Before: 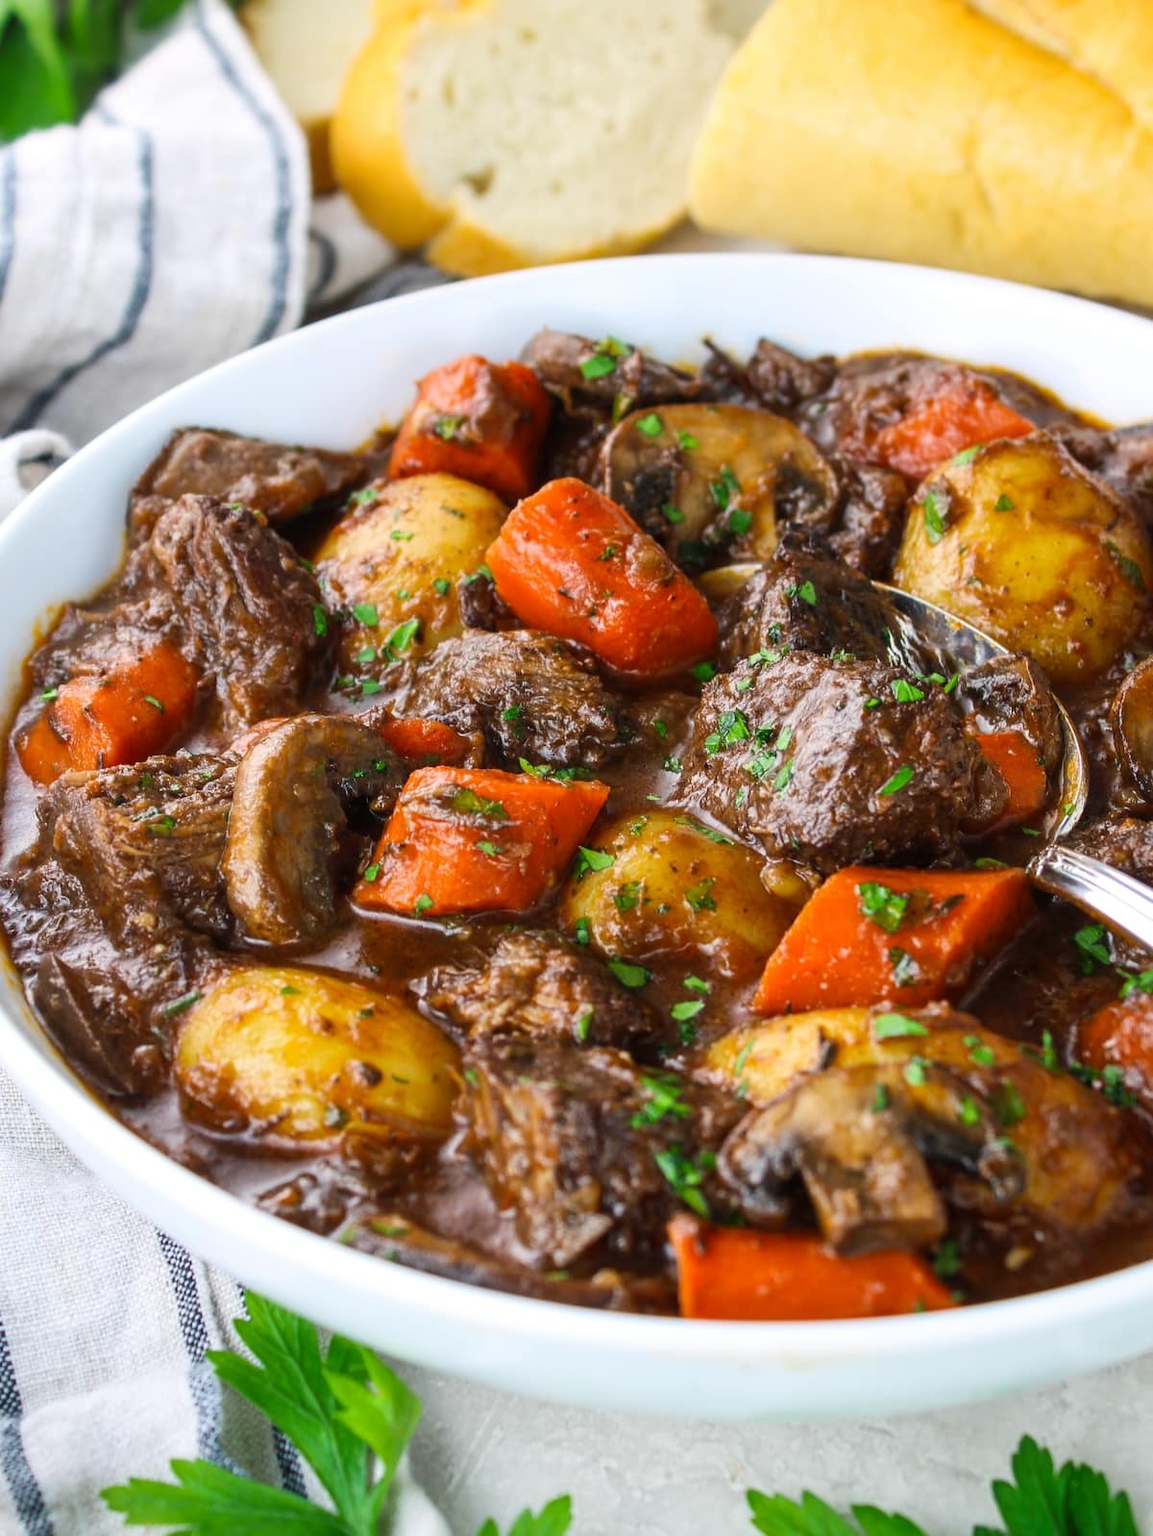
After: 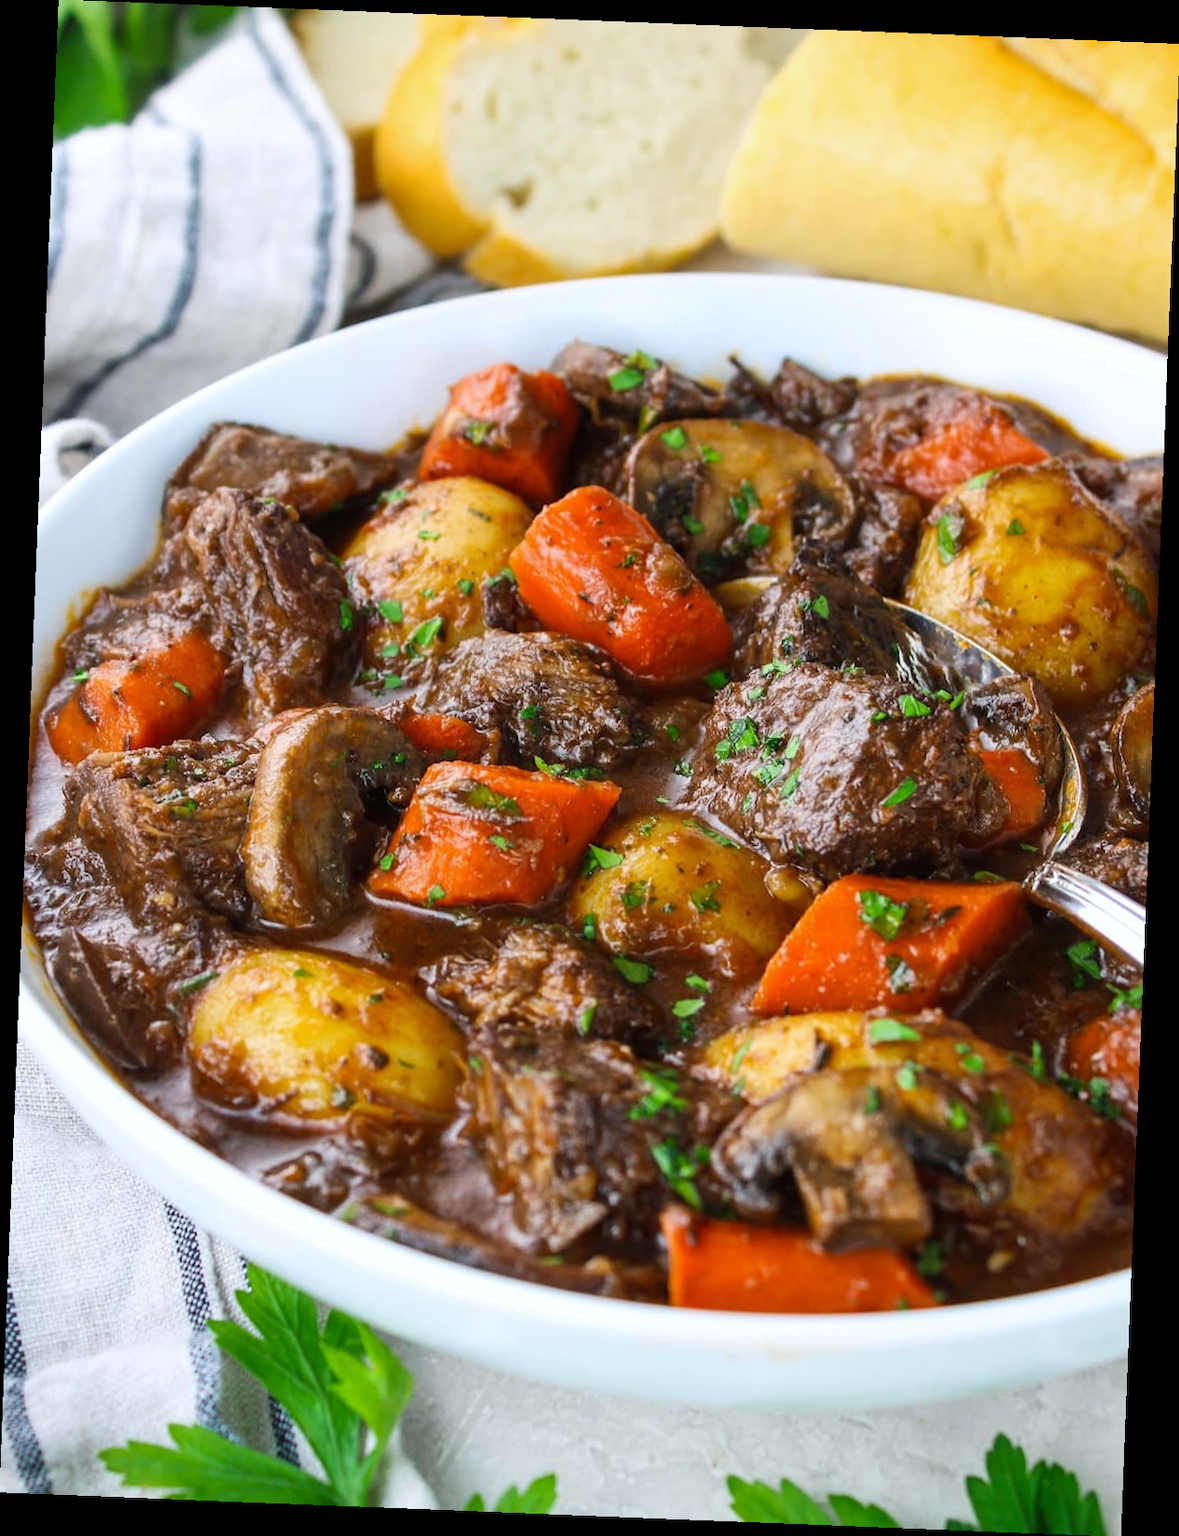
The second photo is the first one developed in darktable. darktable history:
rotate and perspective: rotation 2.27°, automatic cropping off
white balance: red 0.982, blue 1.018
